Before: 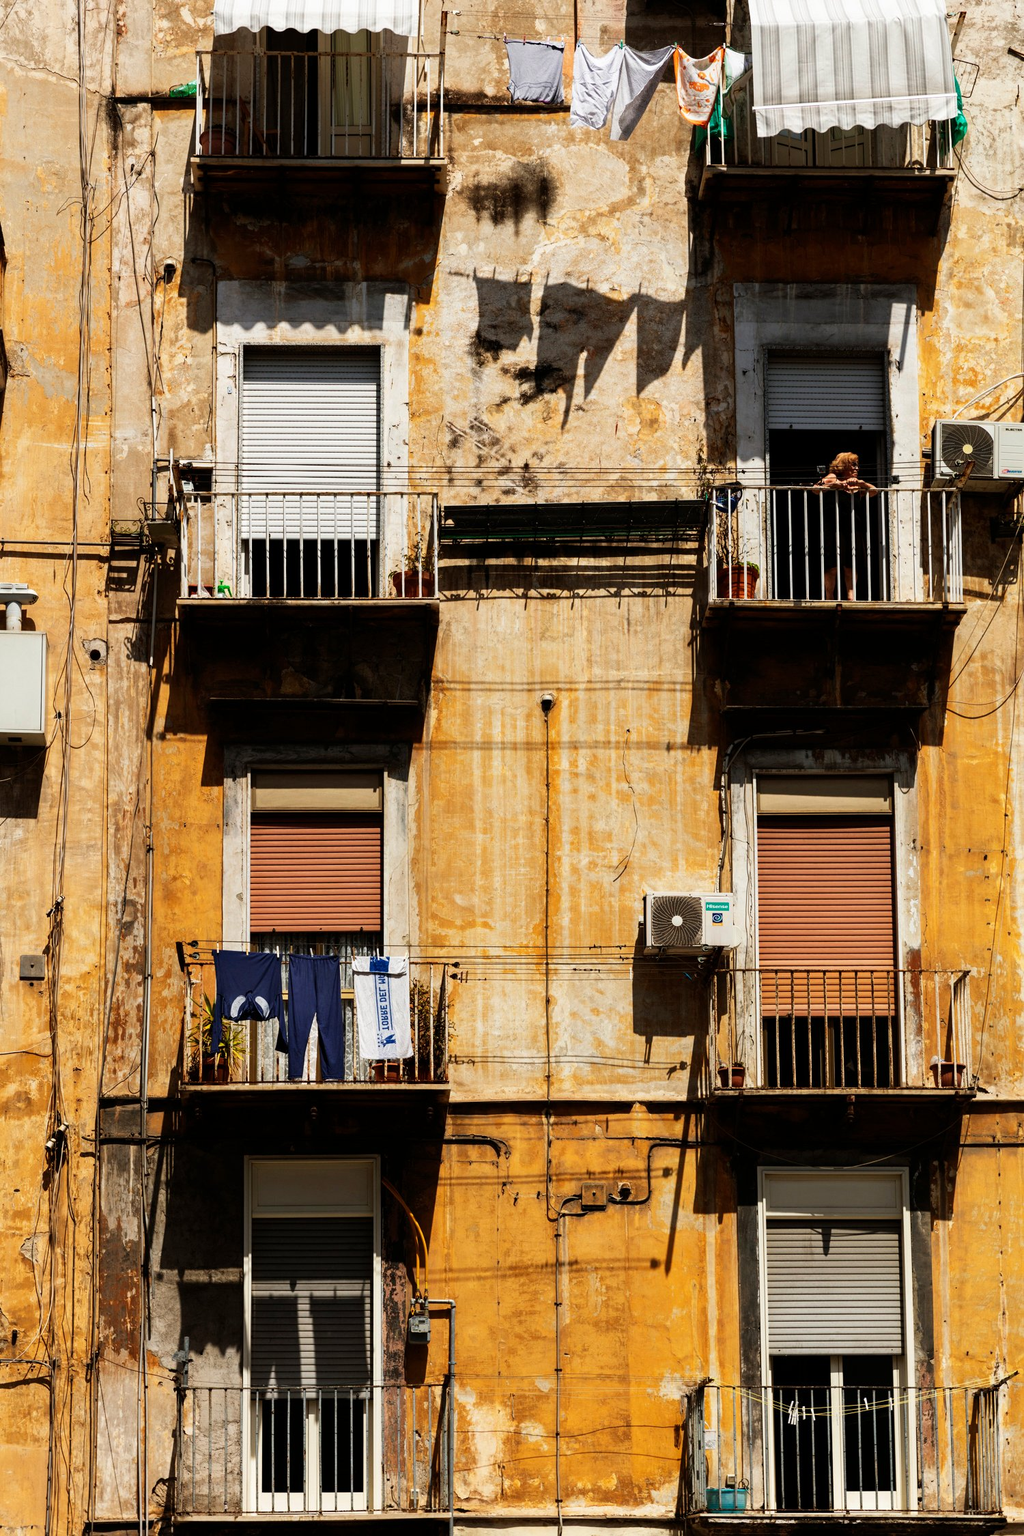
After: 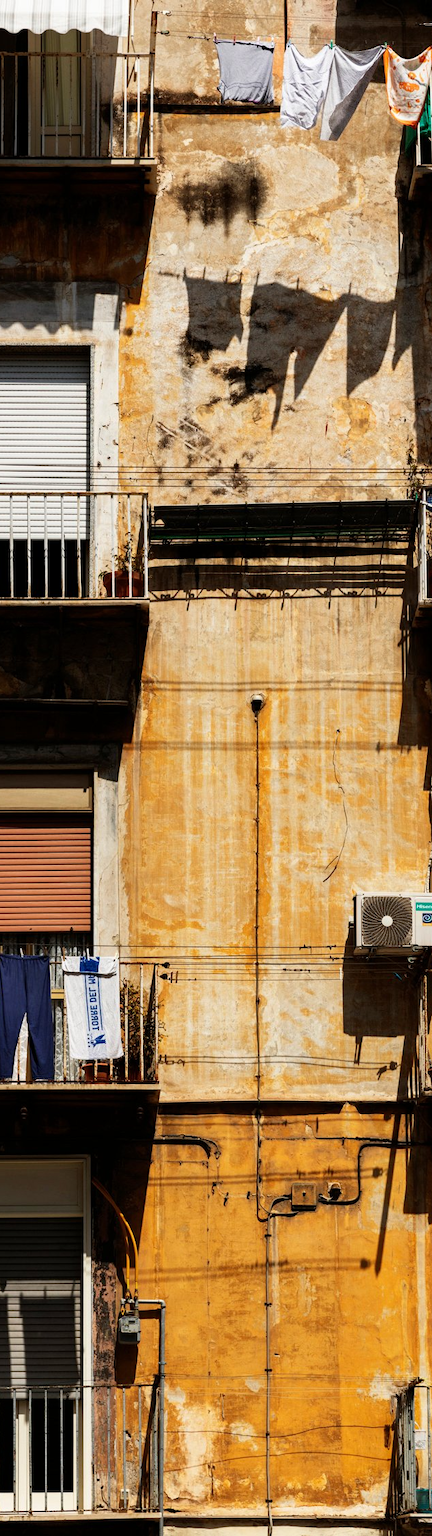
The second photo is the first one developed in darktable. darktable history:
crop: left 28.356%, right 29.362%
